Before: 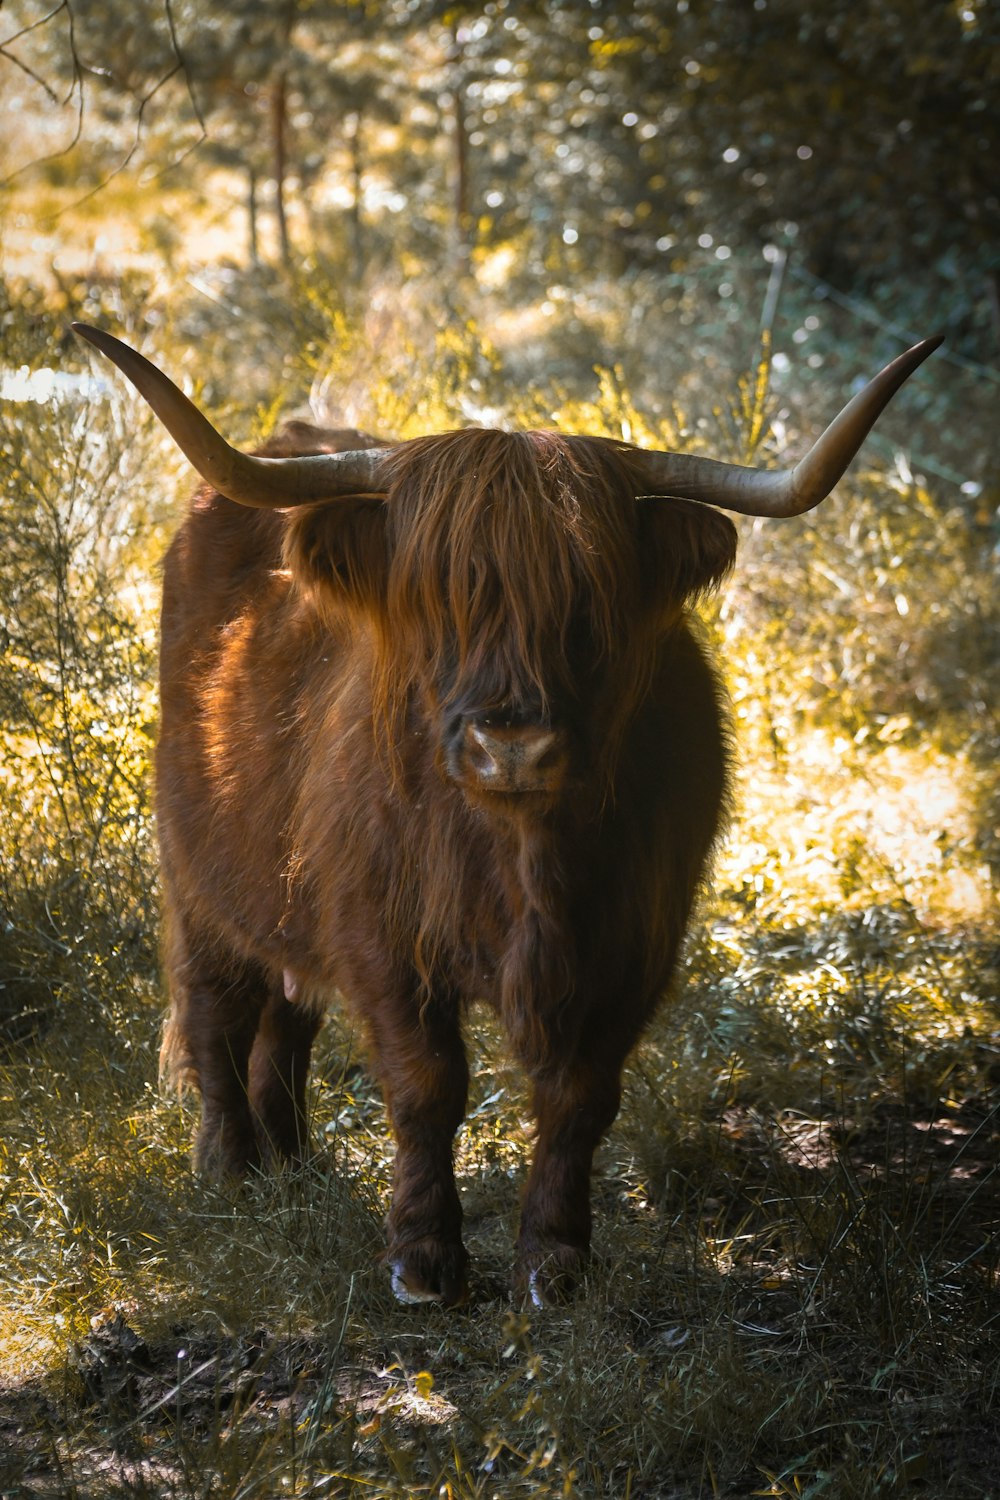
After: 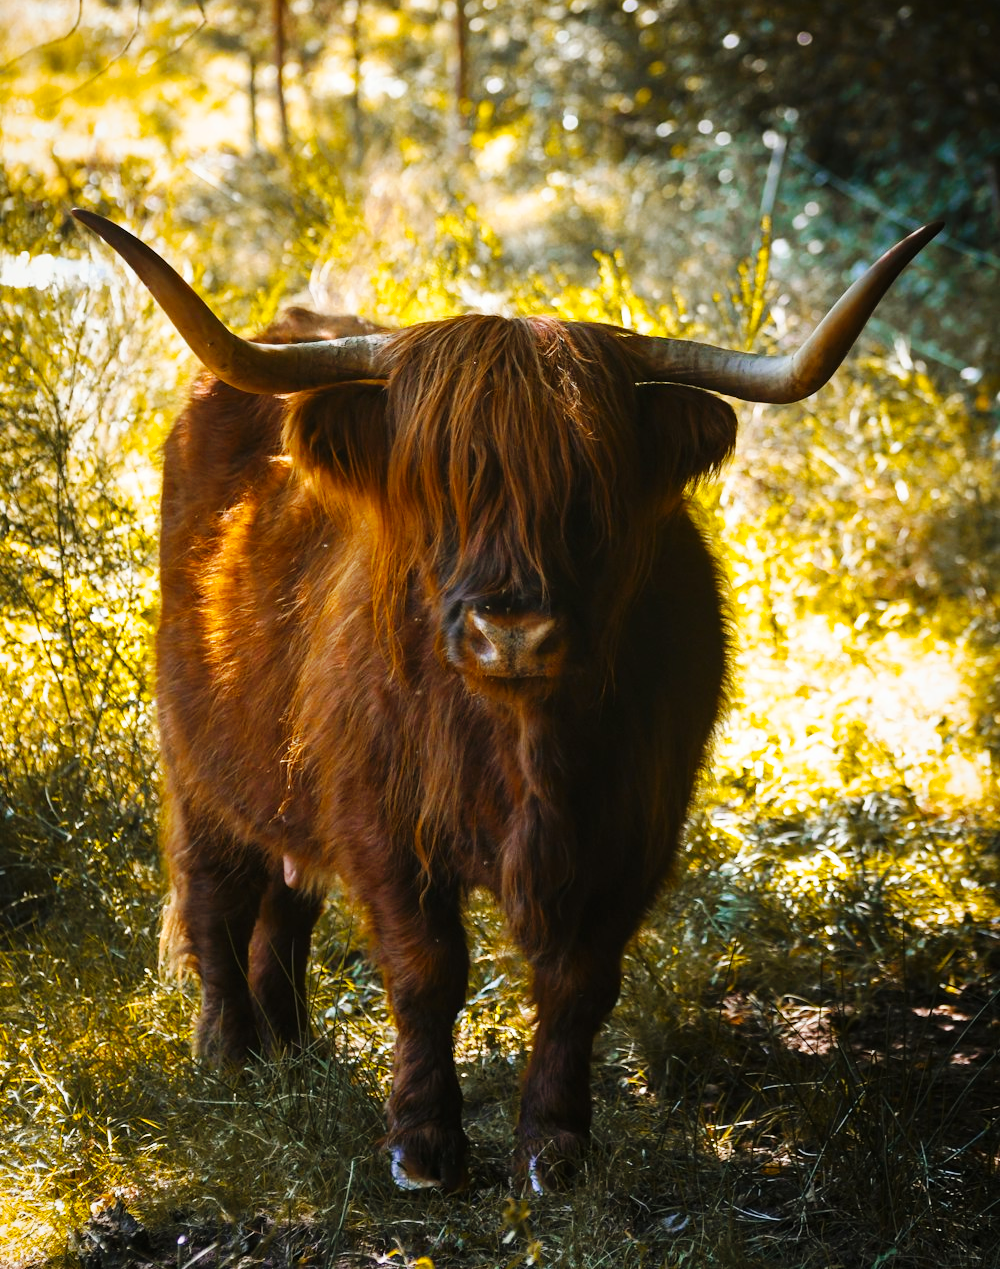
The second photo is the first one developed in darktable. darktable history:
crop: top 7.61%, bottom 7.789%
color balance rgb: perceptual saturation grading › global saturation 15.102%, global vibrance 20%
base curve: curves: ch0 [(0, 0) (0.032, 0.025) (0.121, 0.166) (0.206, 0.329) (0.605, 0.79) (1, 1)], preserve colors none
